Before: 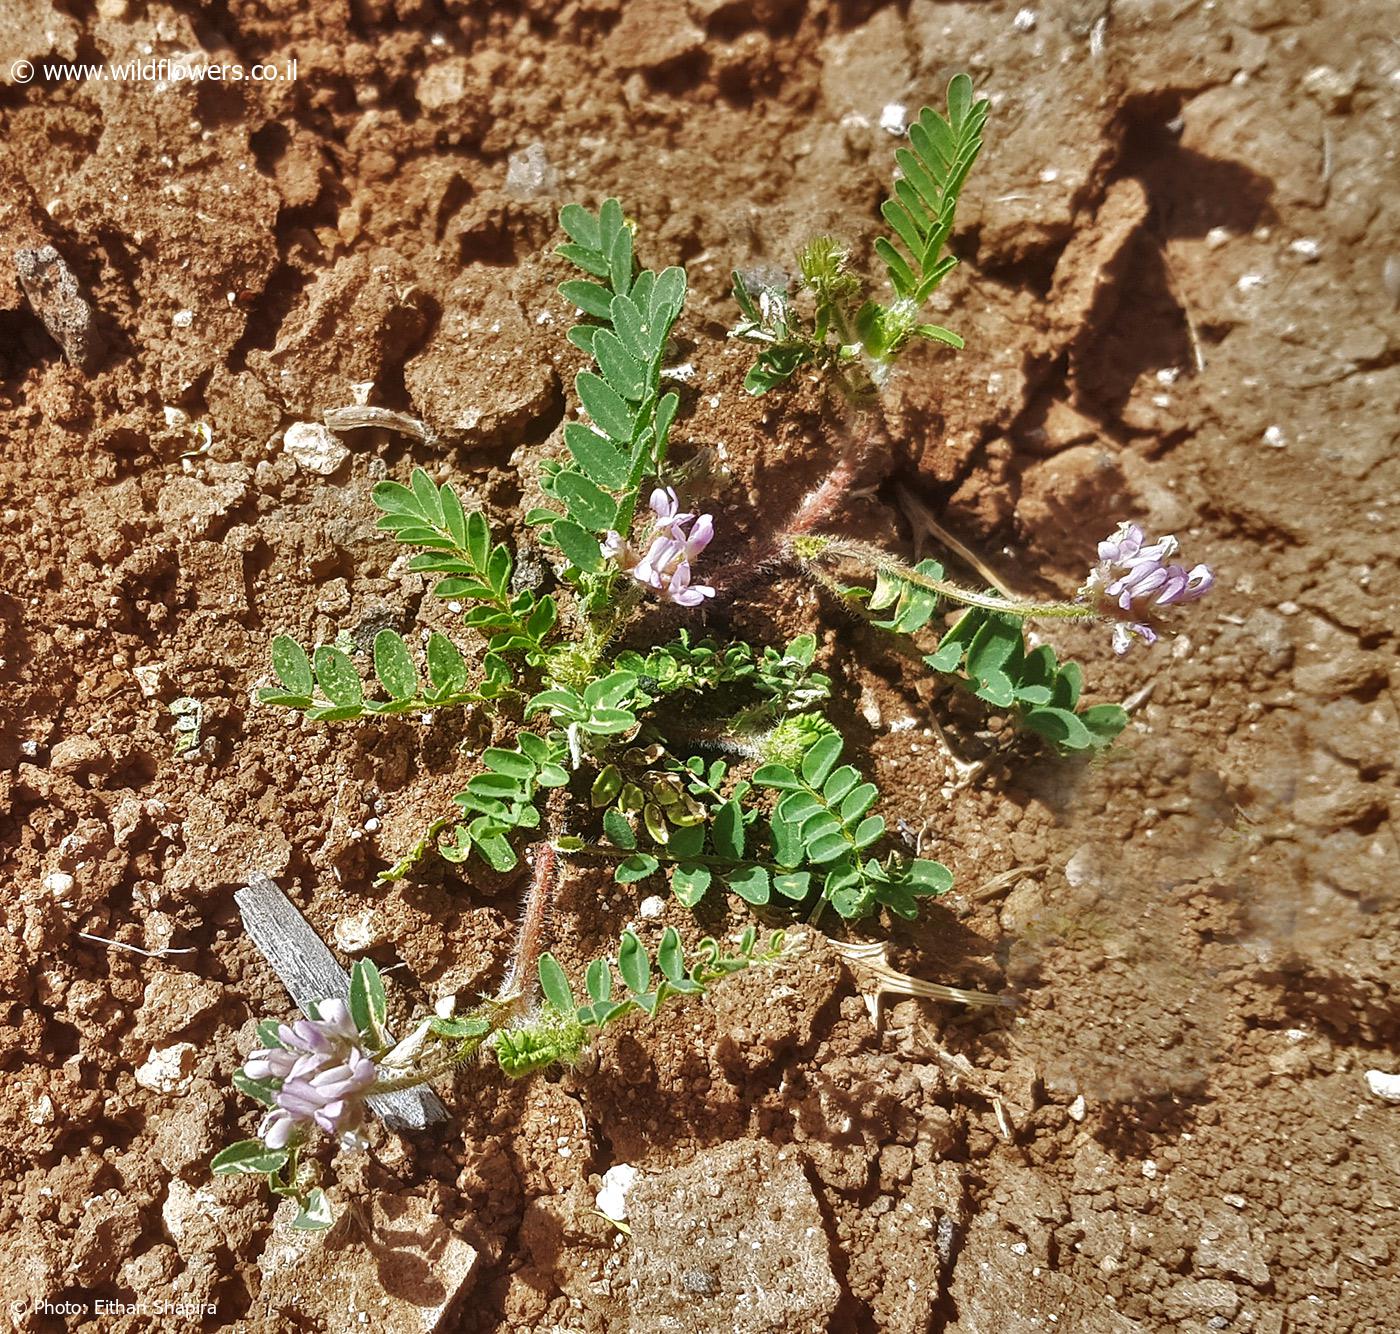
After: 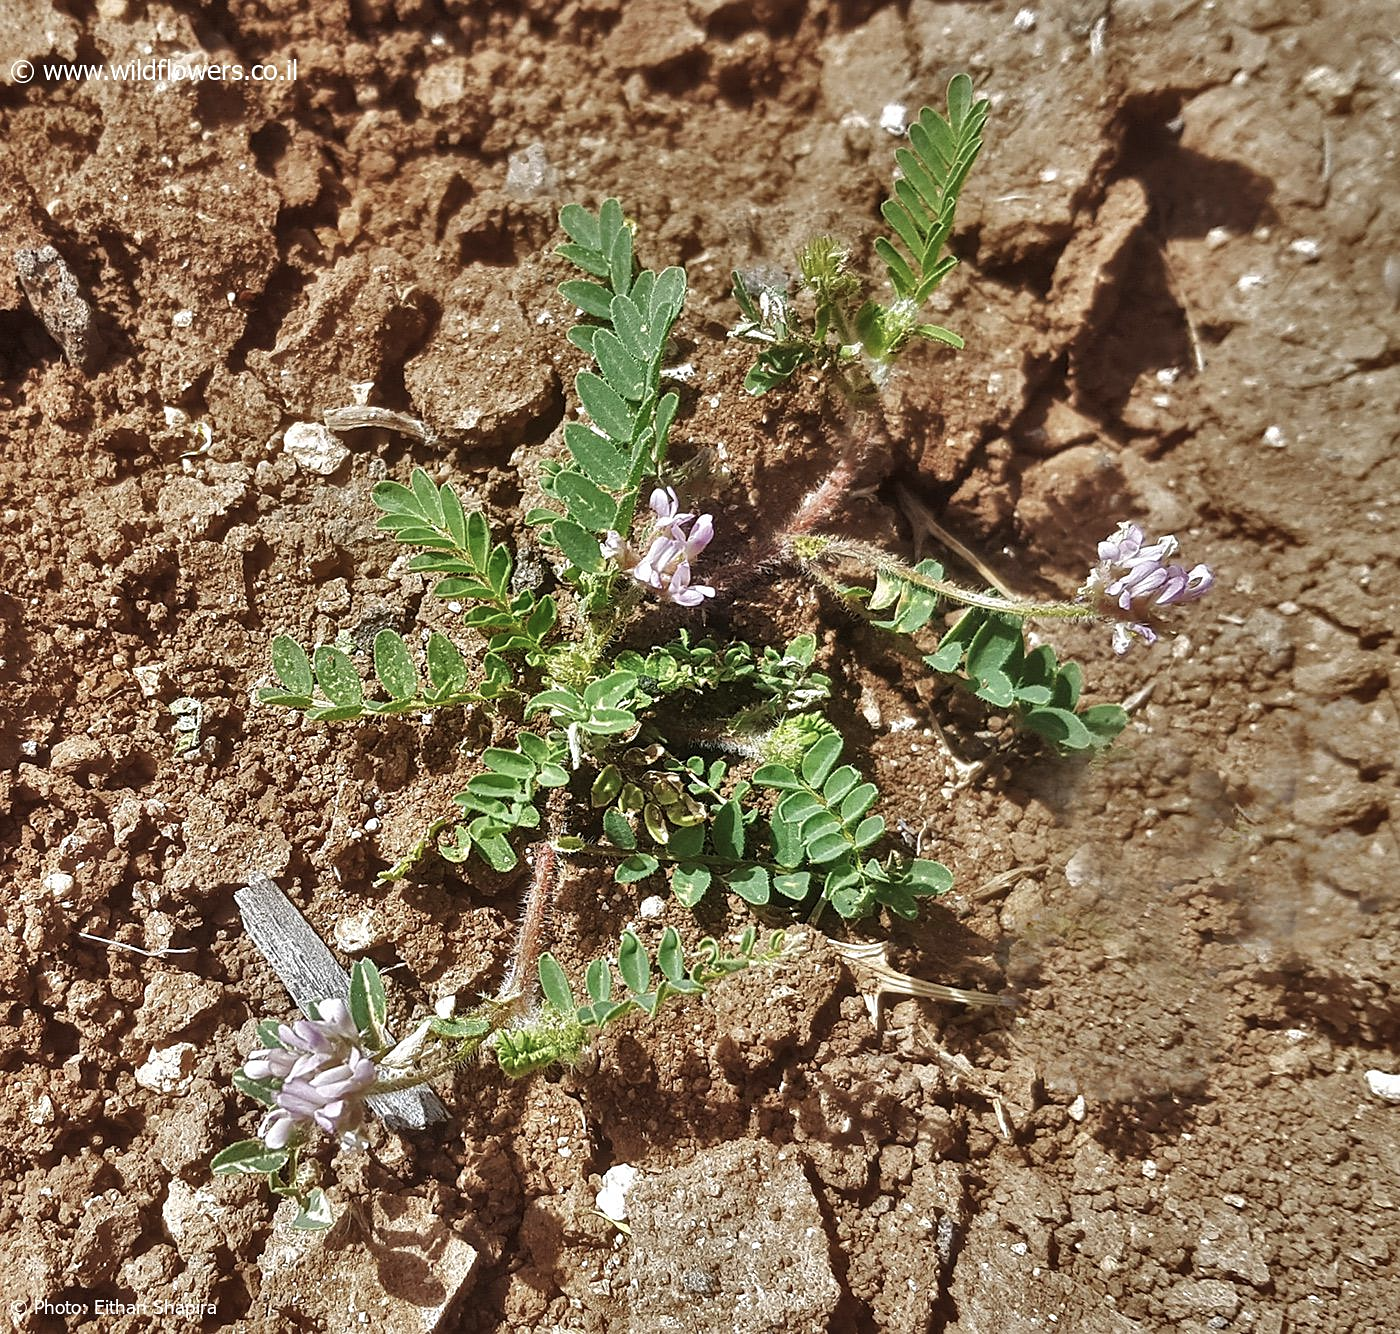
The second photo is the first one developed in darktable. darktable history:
sharpen: amount 0.207
color correction: highlights b* -0.055, saturation 0.799
